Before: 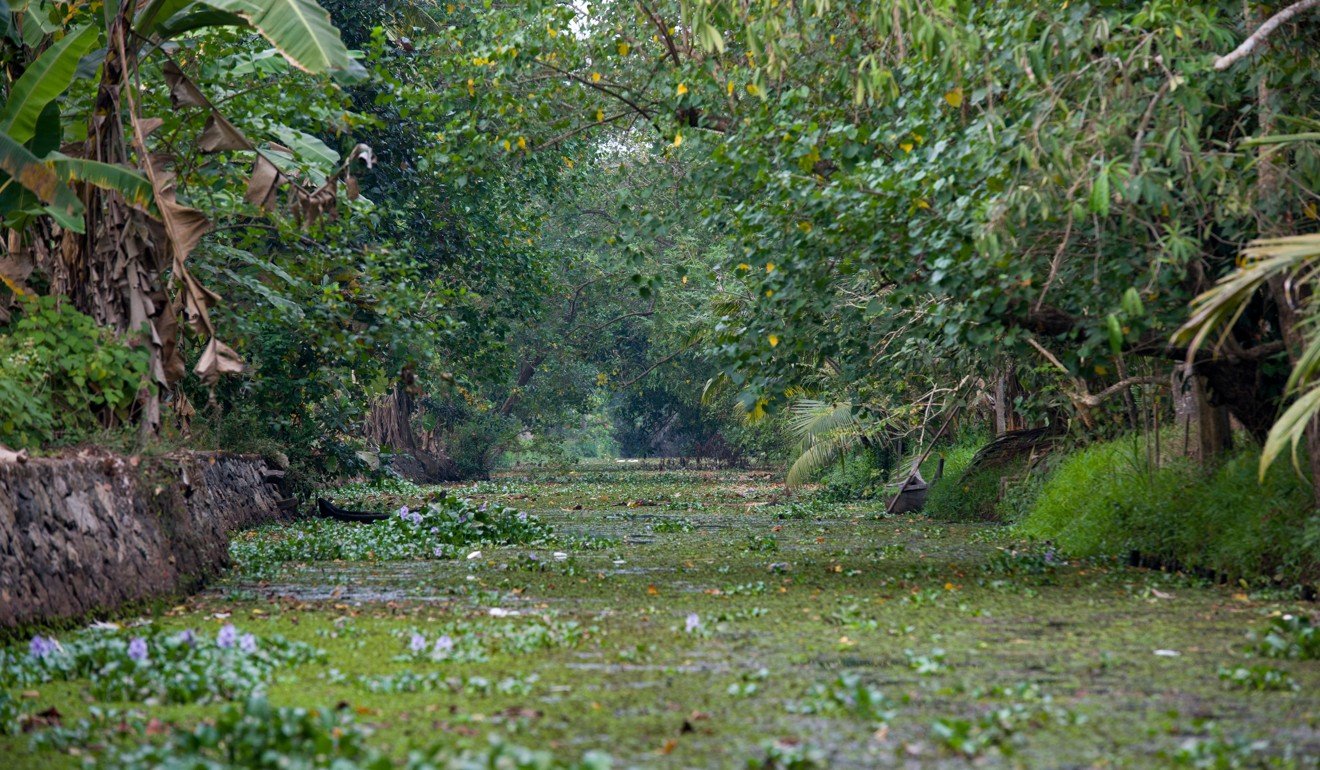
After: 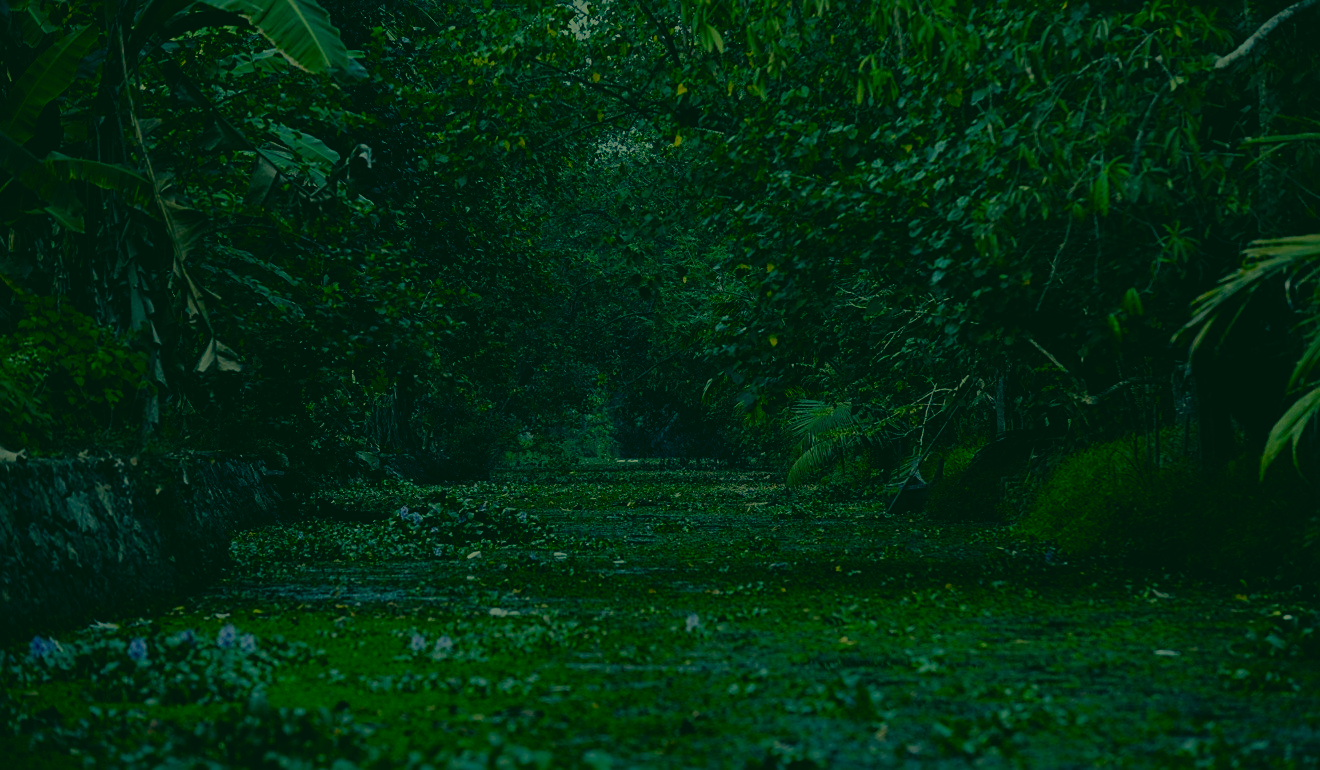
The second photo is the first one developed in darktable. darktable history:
color correction: highlights a* 1.94, highlights b* 34.7, shadows a* -36.54, shadows b* -5.4
filmic rgb: black relative exposure -6.94 EV, white relative exposure 5.61 EV, hardness 2.85, iterations of high-quality reconstruction 10
exposure: exposure -2.399 EV, compensate highlight preservation false
sharpen: radius 1.967
color balance rgb: highlights gain › chroma 0.254%, highlights gain › hue 332.41°, perceptual saturation grading › global saturation 20%, perceptual saturation grading › highlights -14.146%, perceptual saturation grading › shadows 49.628%
